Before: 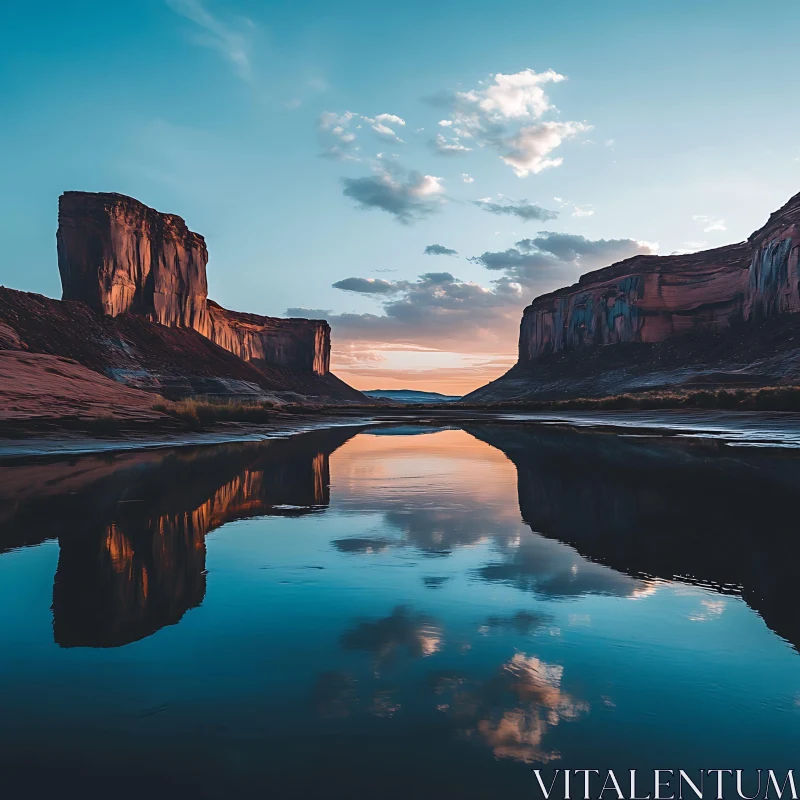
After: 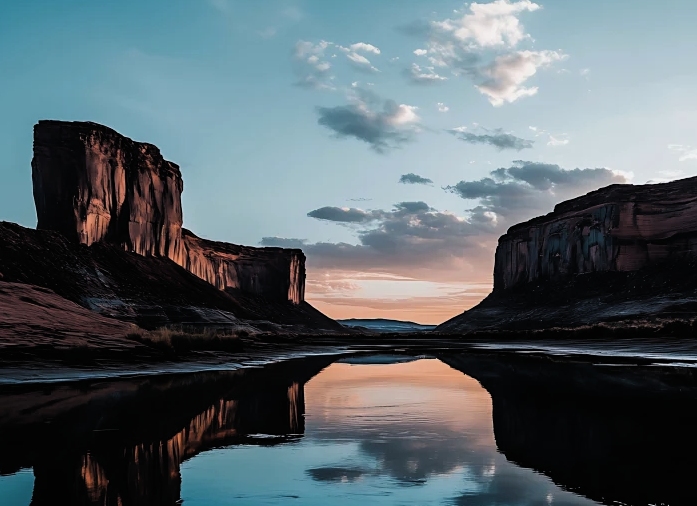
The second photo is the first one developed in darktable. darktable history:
exposure: black level correction -0.015, exposure -0.507 EV, compensate exposure bias true, compensate highlight preservation false
crop: left 3.14%, top 8.945%, right 9.678%, bottom 26.879%
filmic rgb: black relative exposure -5.63 EV, white relative exposure 2.5 EV, target black luminance 0%, hardness 4.54, latitude 67.24%, contrast 1.458, shadows ↔ highlights balance -3.92%, color science v6 (2022)
tone equalizer: edges refinement/feathering 500, mask exposure compensation -1.57 EV, preserve details no
